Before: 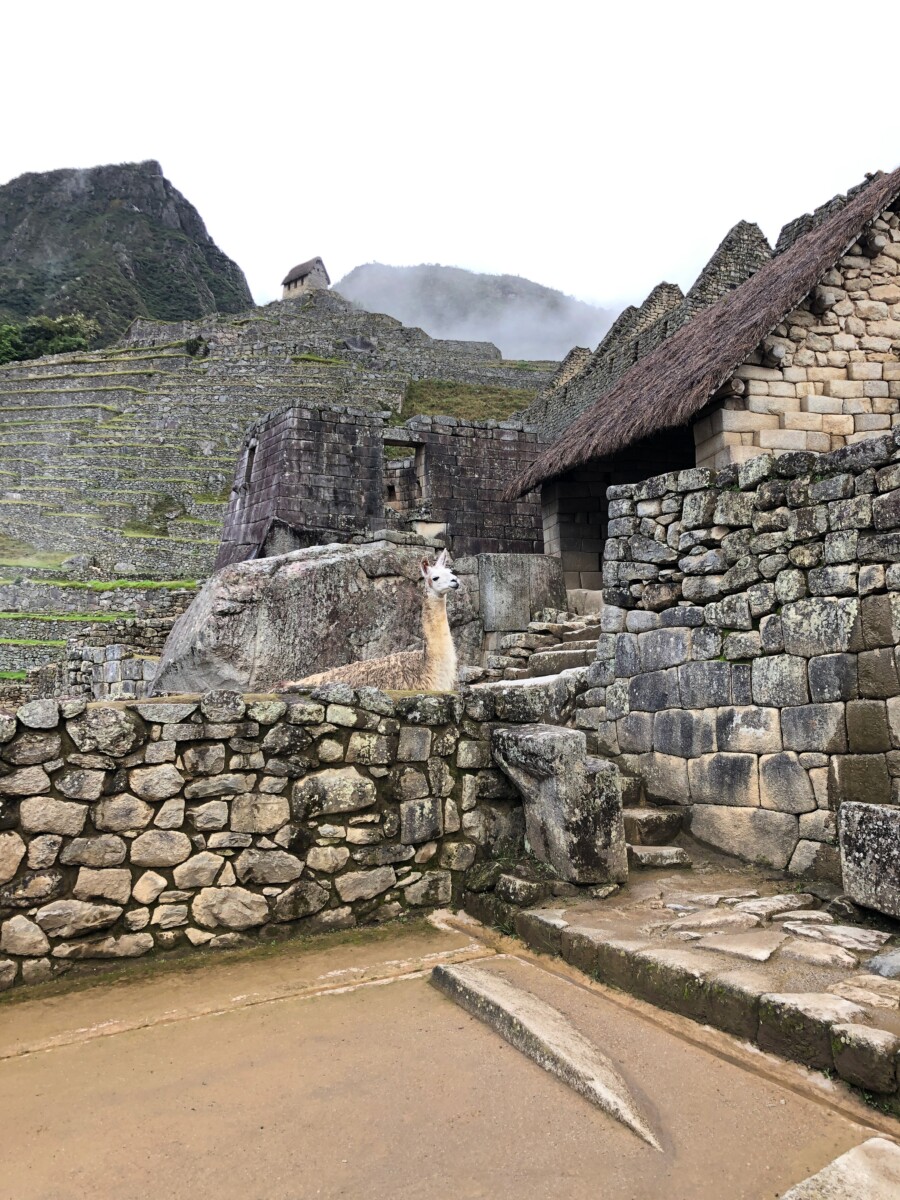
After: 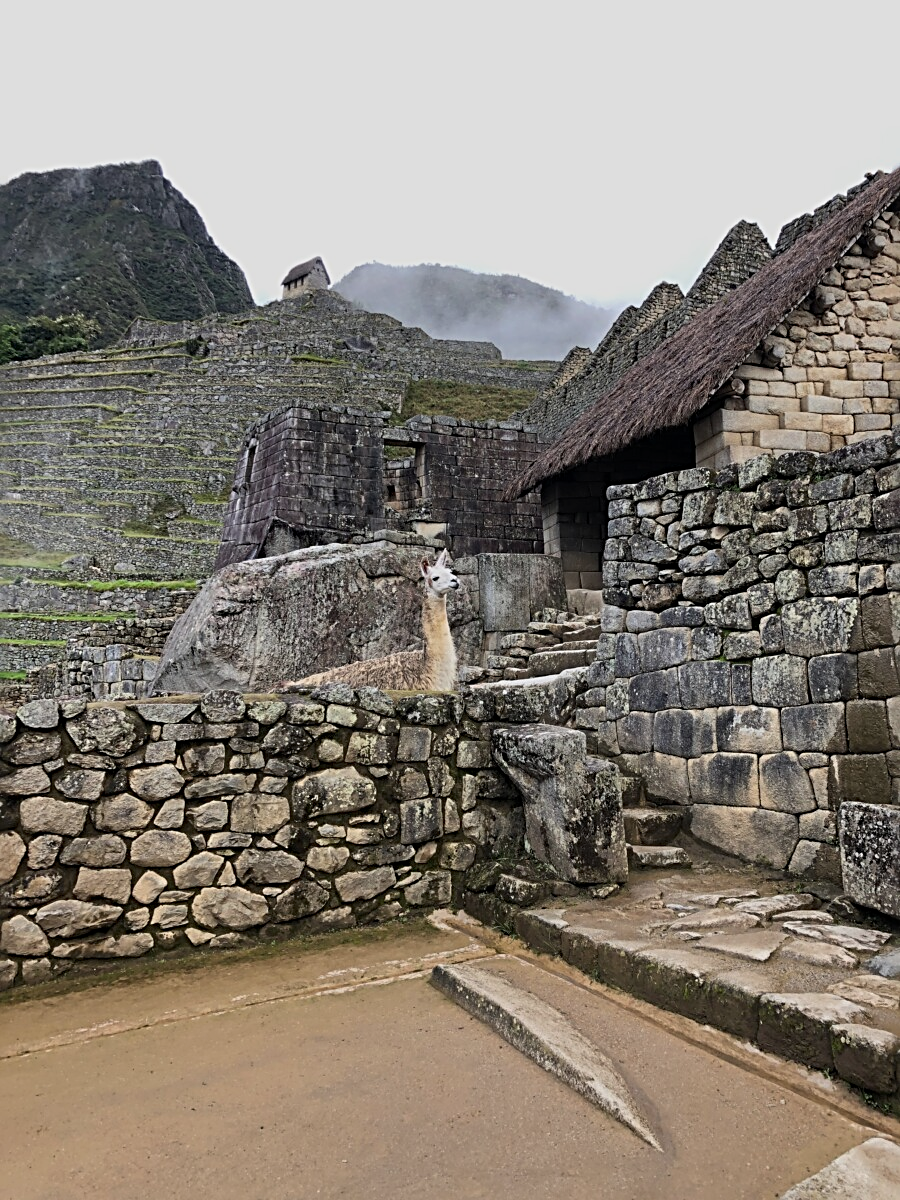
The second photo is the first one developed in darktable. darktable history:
exposure: exposure -0.45 EV, compensate highlight preservation false
tone equalizer: edges refinement/feathering 500, mask exposure compensation -1.57 EV, preserve details no
sharpen: radius 3.138
